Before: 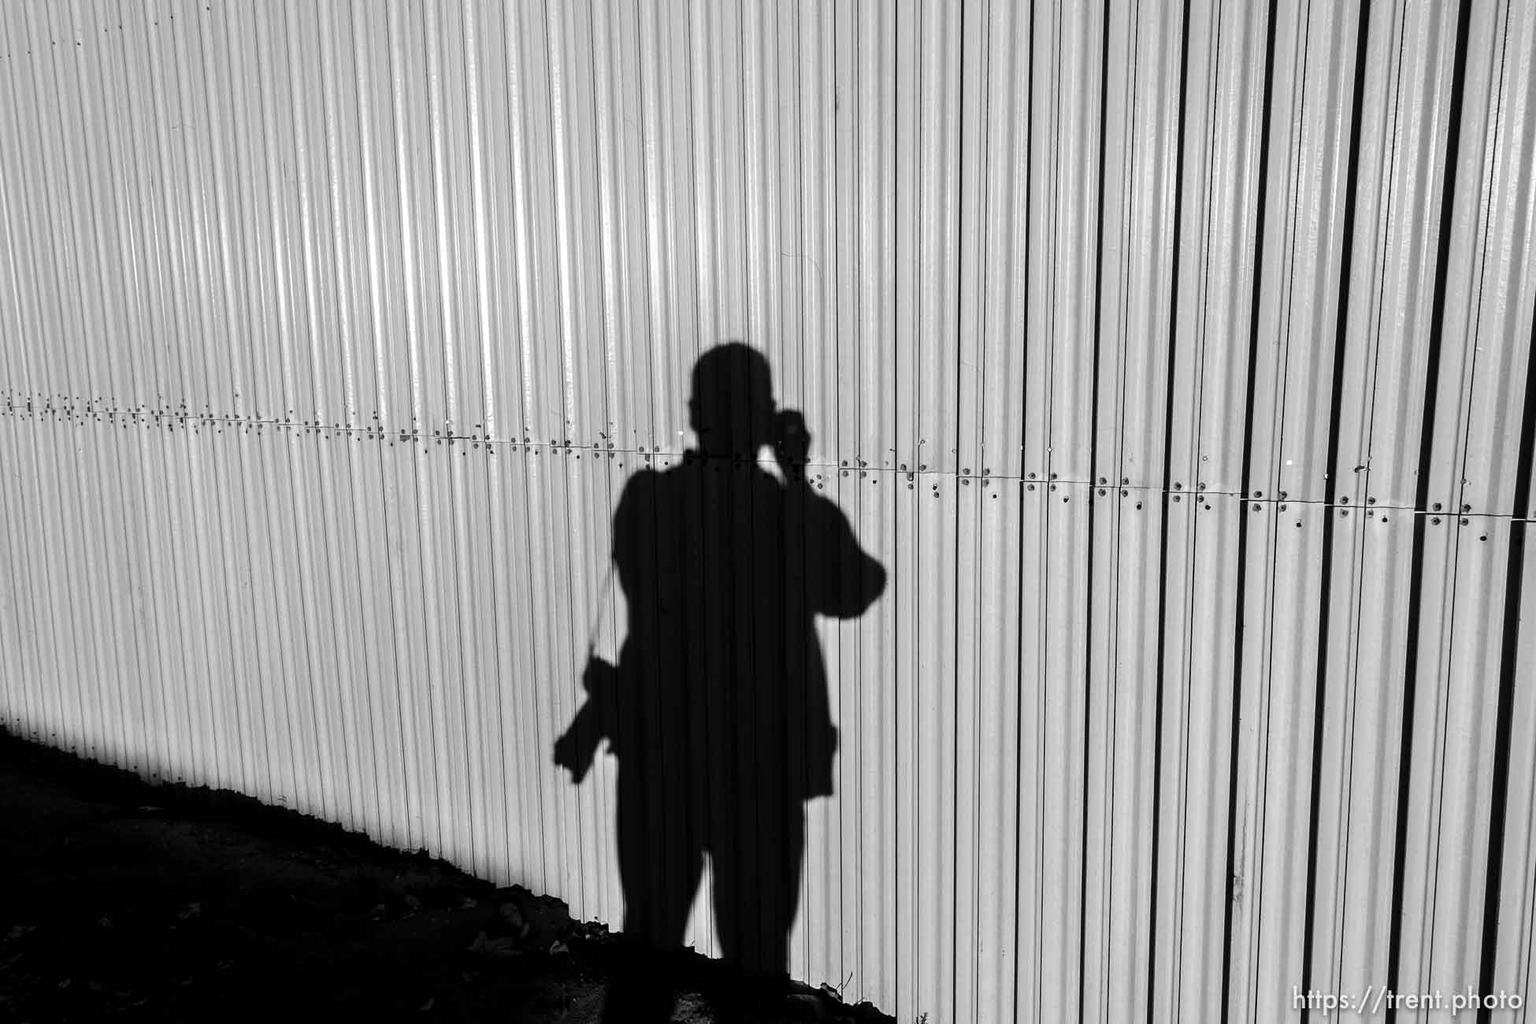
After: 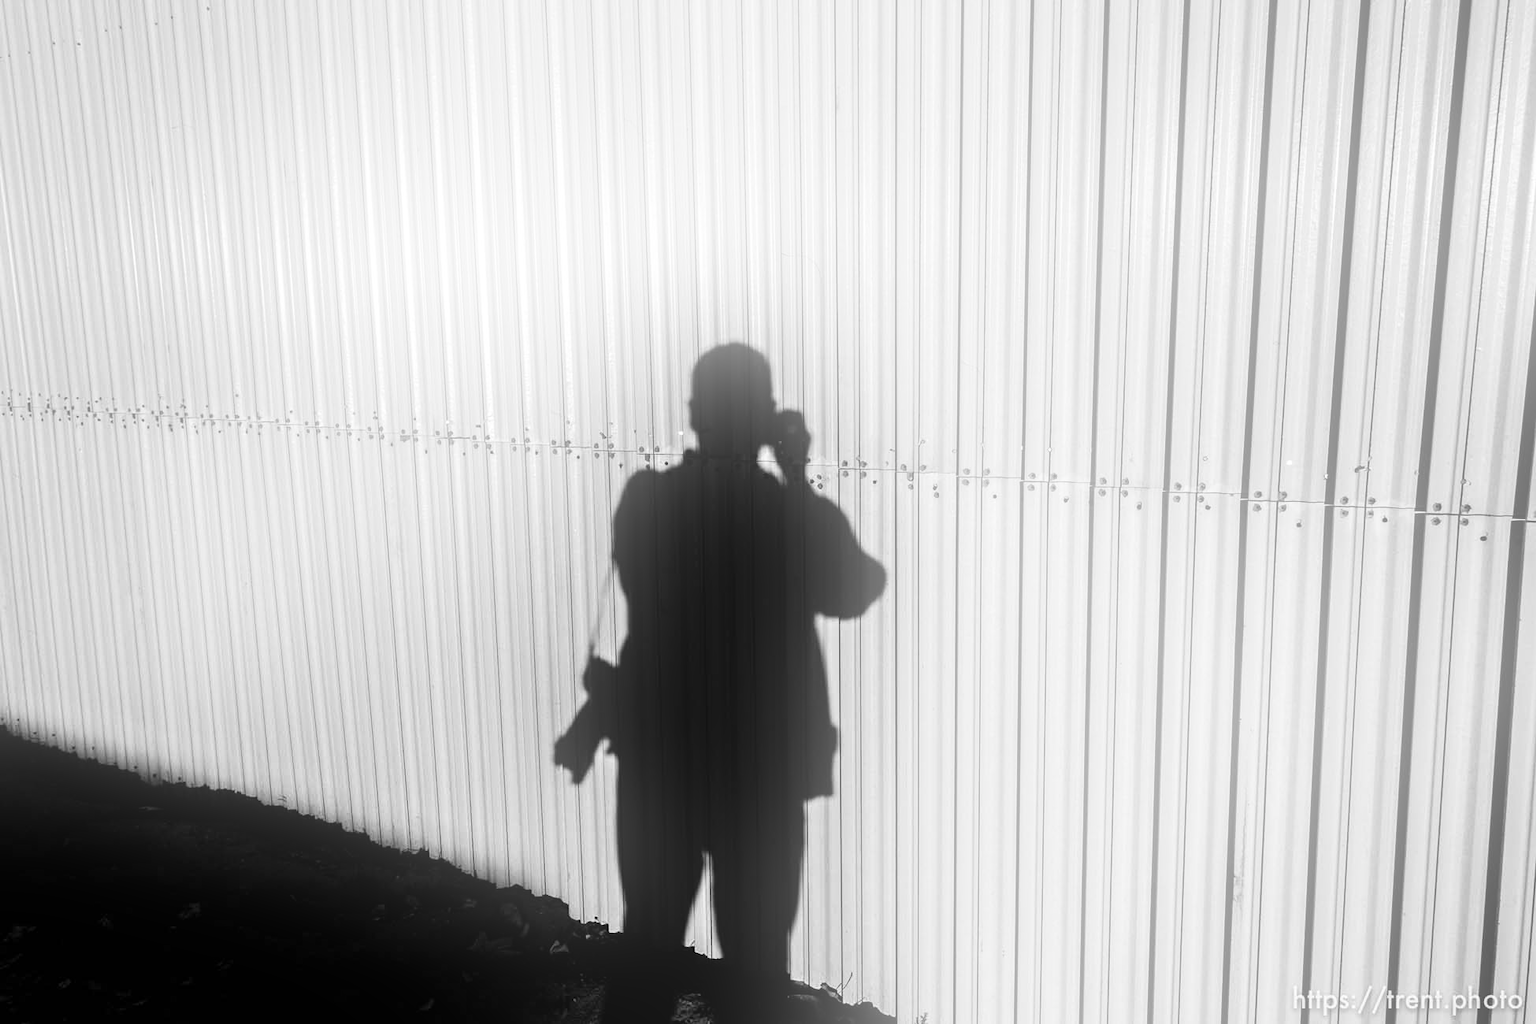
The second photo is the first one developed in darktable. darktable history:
contrast brightness saturation: contrast 0.11, saturation -0.17
bloom: on, module defaults
